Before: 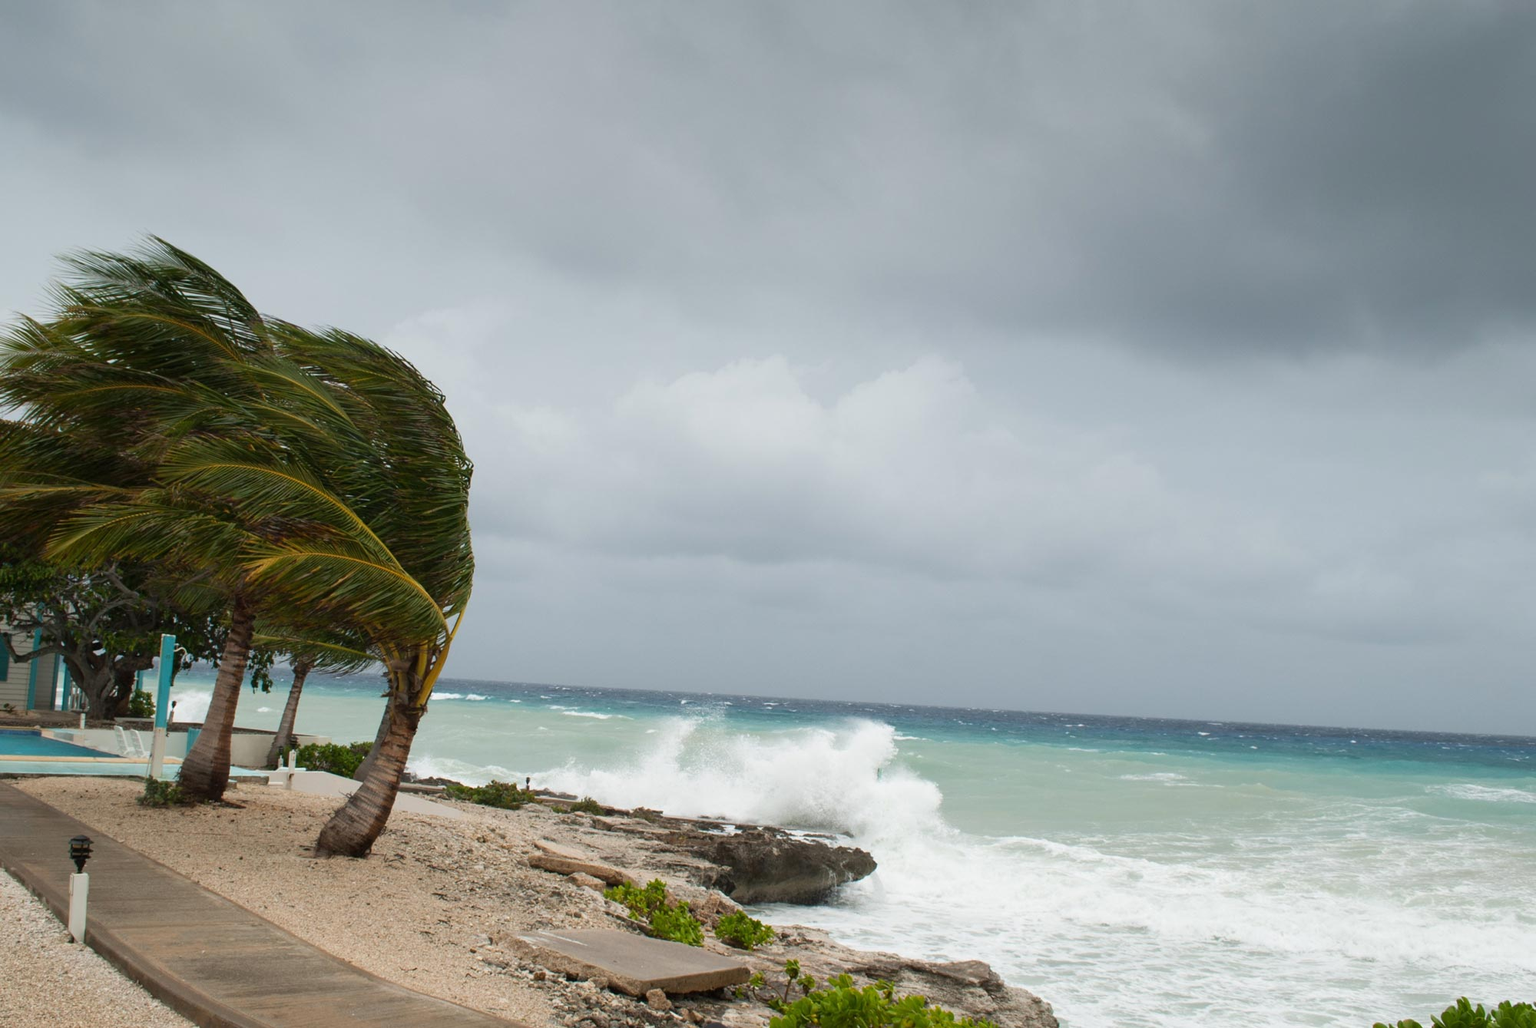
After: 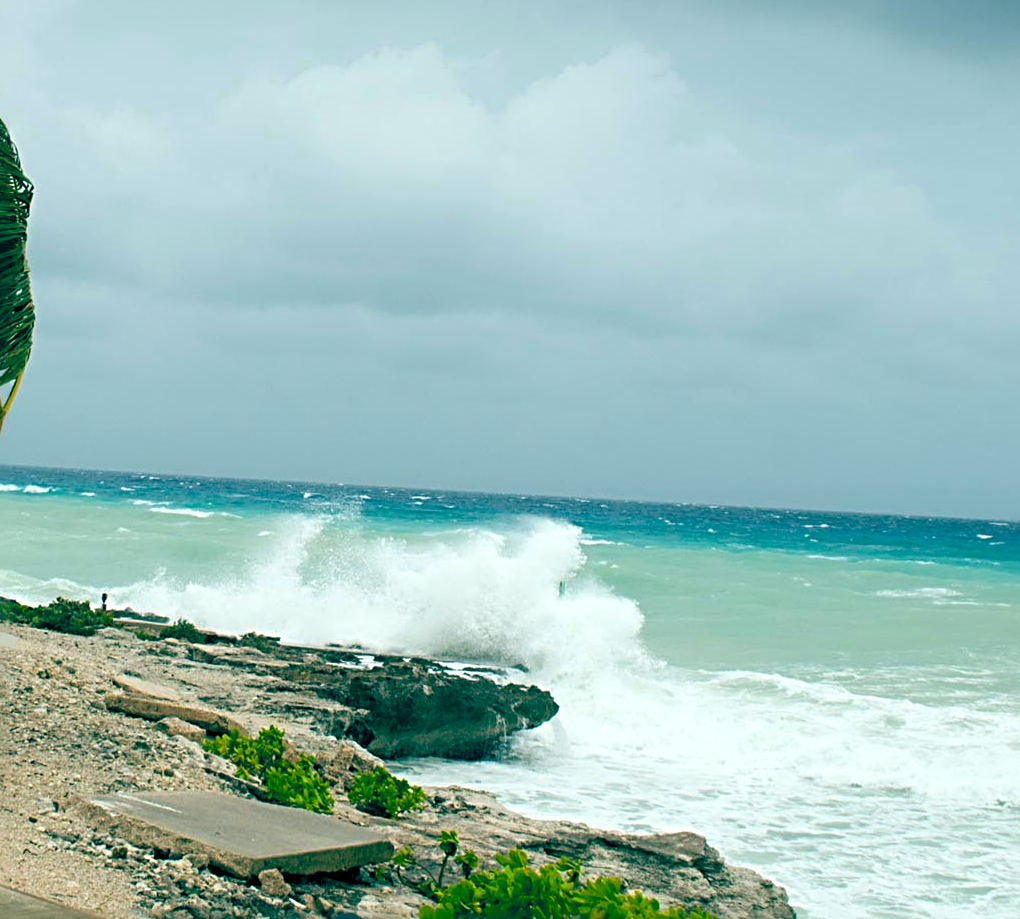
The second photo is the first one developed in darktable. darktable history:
crop and rotate: left 29.163%, top 31.316%, right 19.823%
exposure: black level correction 0.001, exposure 0.192 EV, compensate highlight preservation false
color balance rgb: shadows lift › chroma 3.146%, shadows lift › hue 281.69°, power › chroma 0.293%, power › hue 23.69°, global offset › luminance -0.542%, global offset › chroma 0.905%, global offset › hue 173.12°, linear chroma grading › global chroma 0.395%, perceptual saturation grading › global saturation 14.791%, global vibrance 20%
sharpen: radius 3.994
